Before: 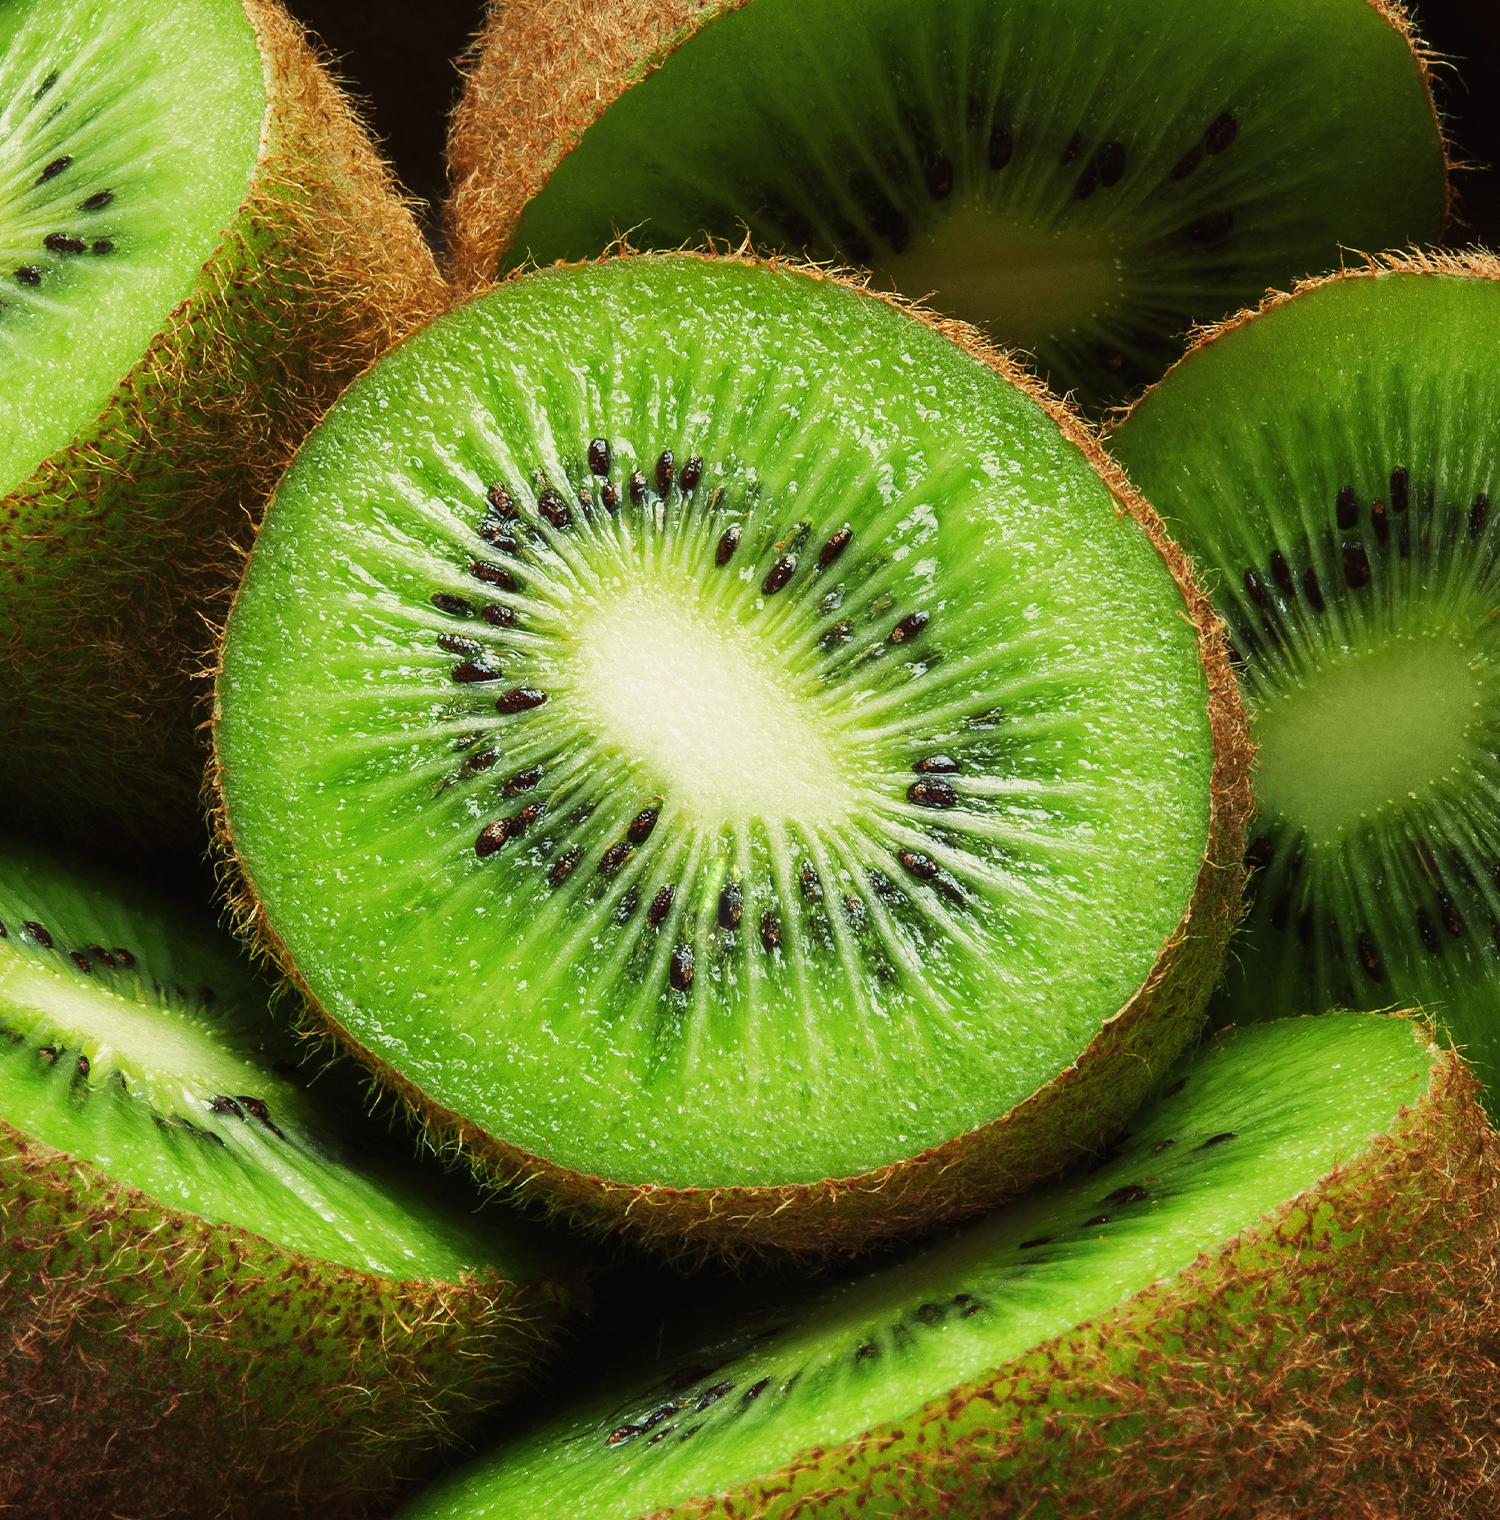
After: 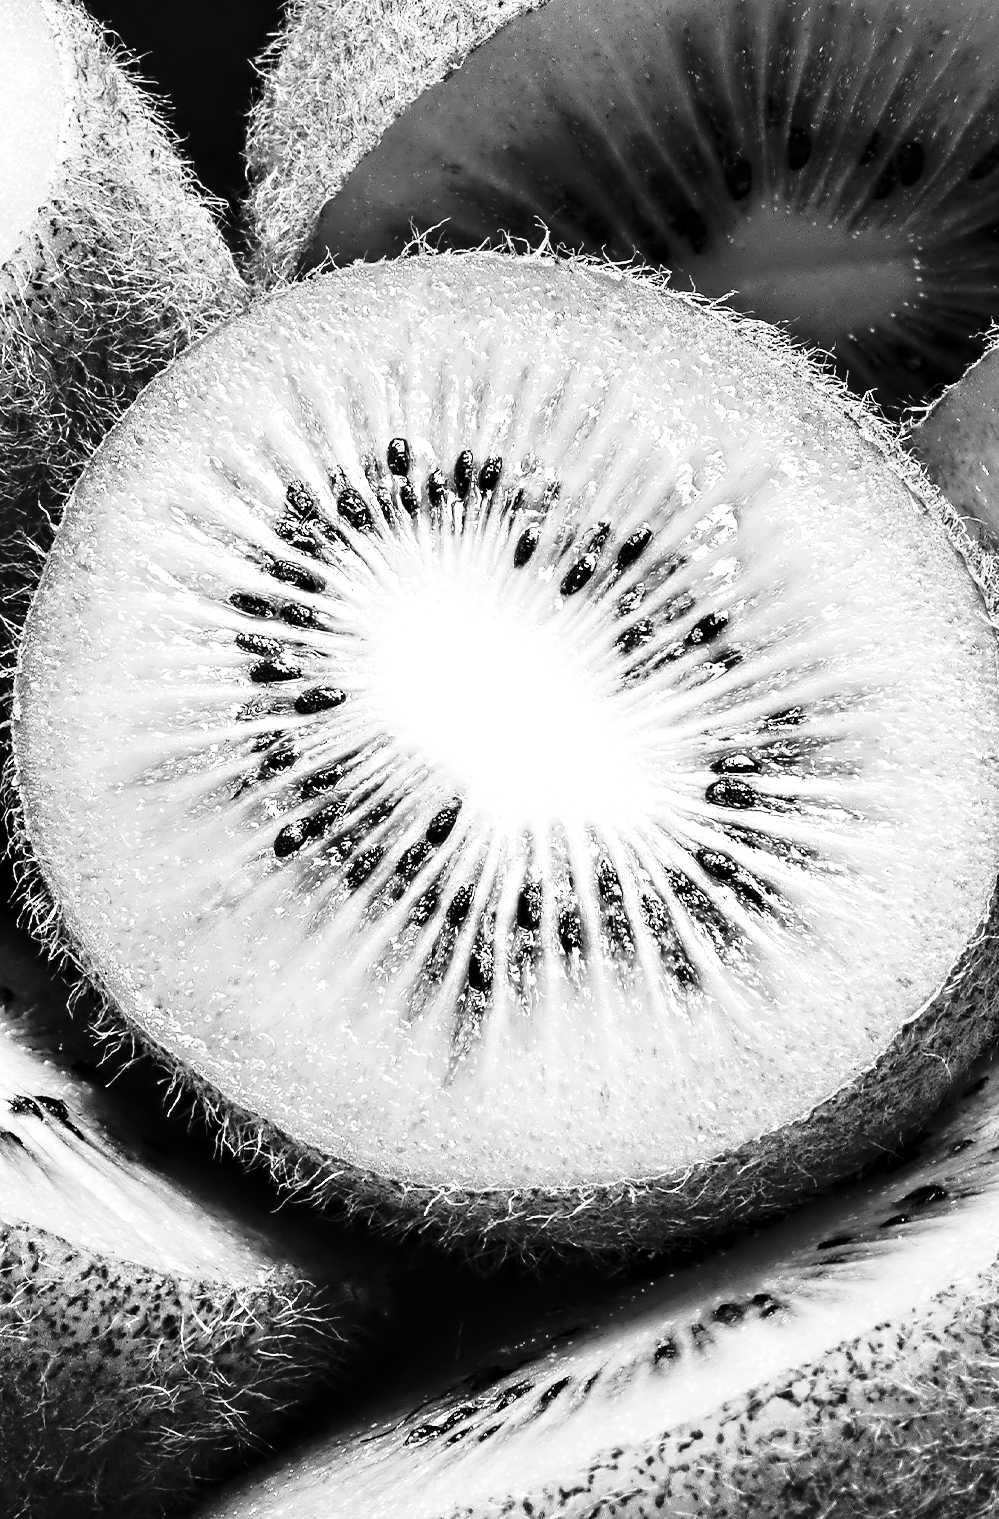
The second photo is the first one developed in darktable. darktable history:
crop and rotate: left 13.409%, right 19.924%
monochrome: on, module defaults
exposure: exposure 0.669 EV, compensate highlight preservation false
contrast equalizer: octaves 7, y [[0.5, 0.542, 0.583, 0.625, 0.667, 0.708], [0.5 ×6], [0.5 ×6], [0, 0.033, 0.067, 0.1, 0.133, 0.167], [0, 0.05, 0.1, 0.15, 0.2, 0.25]]
haze removal: compatibility mode true, adaptive false
base curve: curves: ch0 [(0, 0) (0.04, 0.03) (0.133, 0.232) (0.448, 0.748) (0.843, 0.968) (1, 1)], preserve colors none
white balance: red 1.05, blue 1.072
